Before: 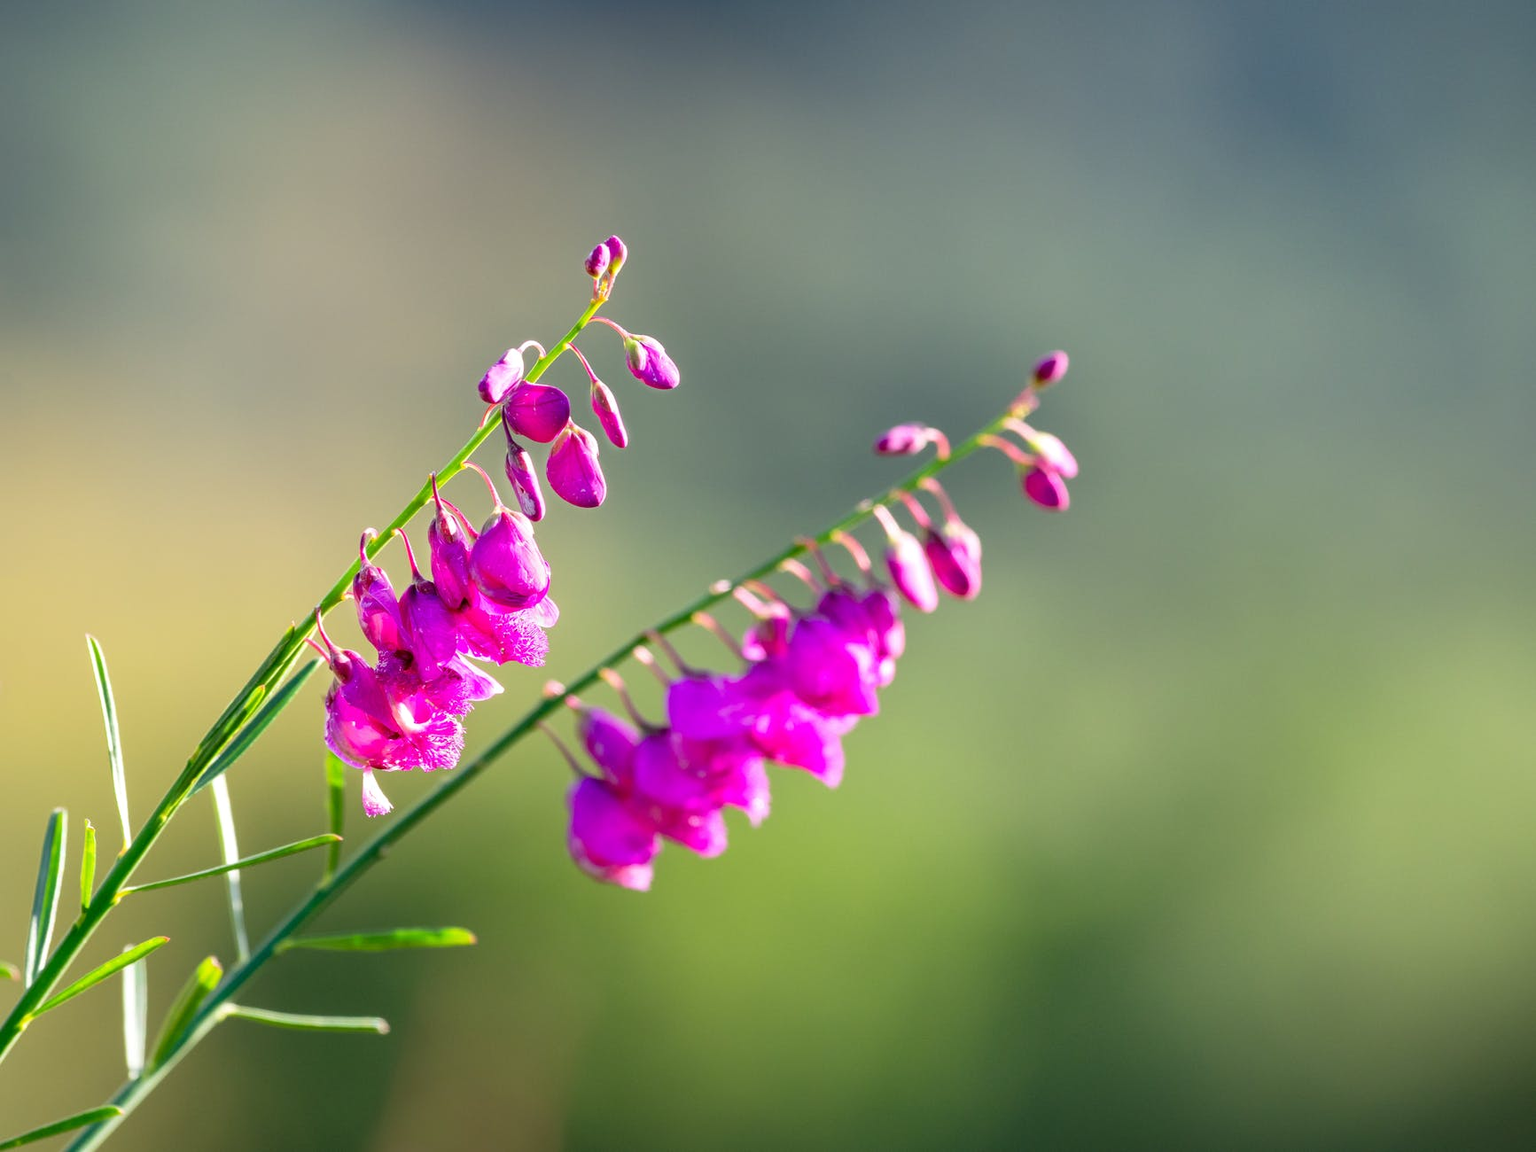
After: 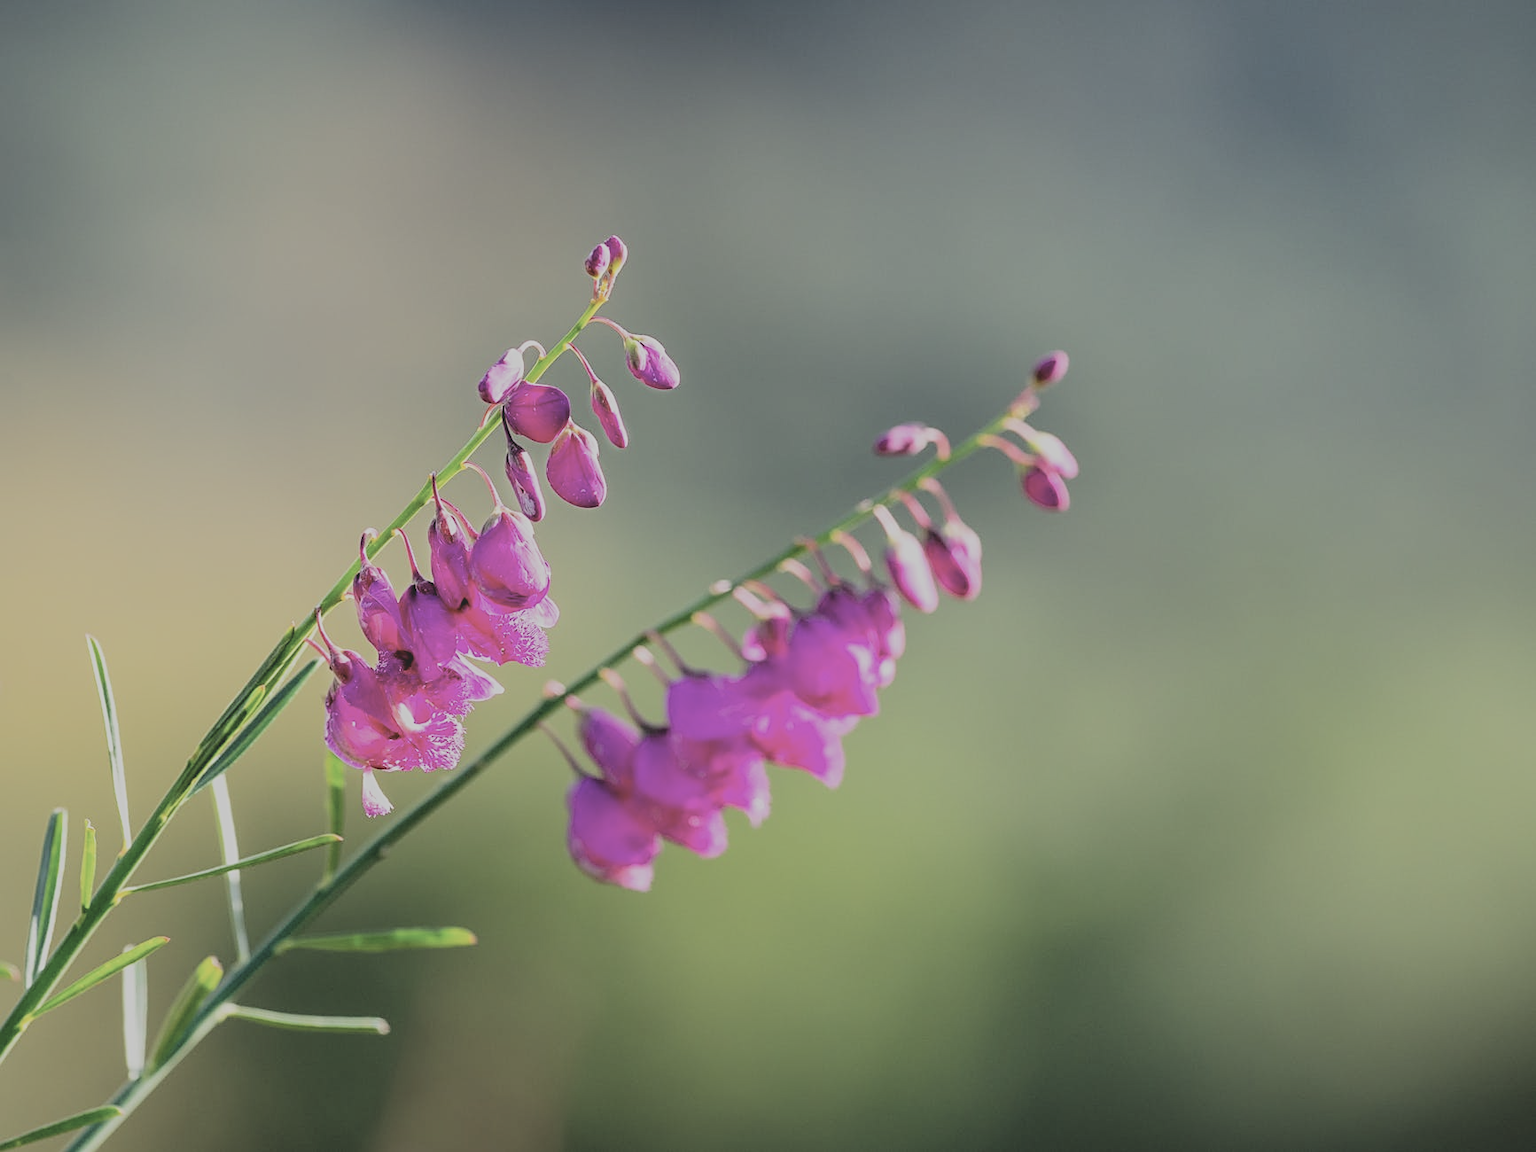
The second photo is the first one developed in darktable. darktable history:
sharpen: on, module defaults
filmic rgb: black relative exposure -5 EV, hardness 2.88, contrast 1.3
contrast brightness saturation: contrast -0.26, saturation -0.43
